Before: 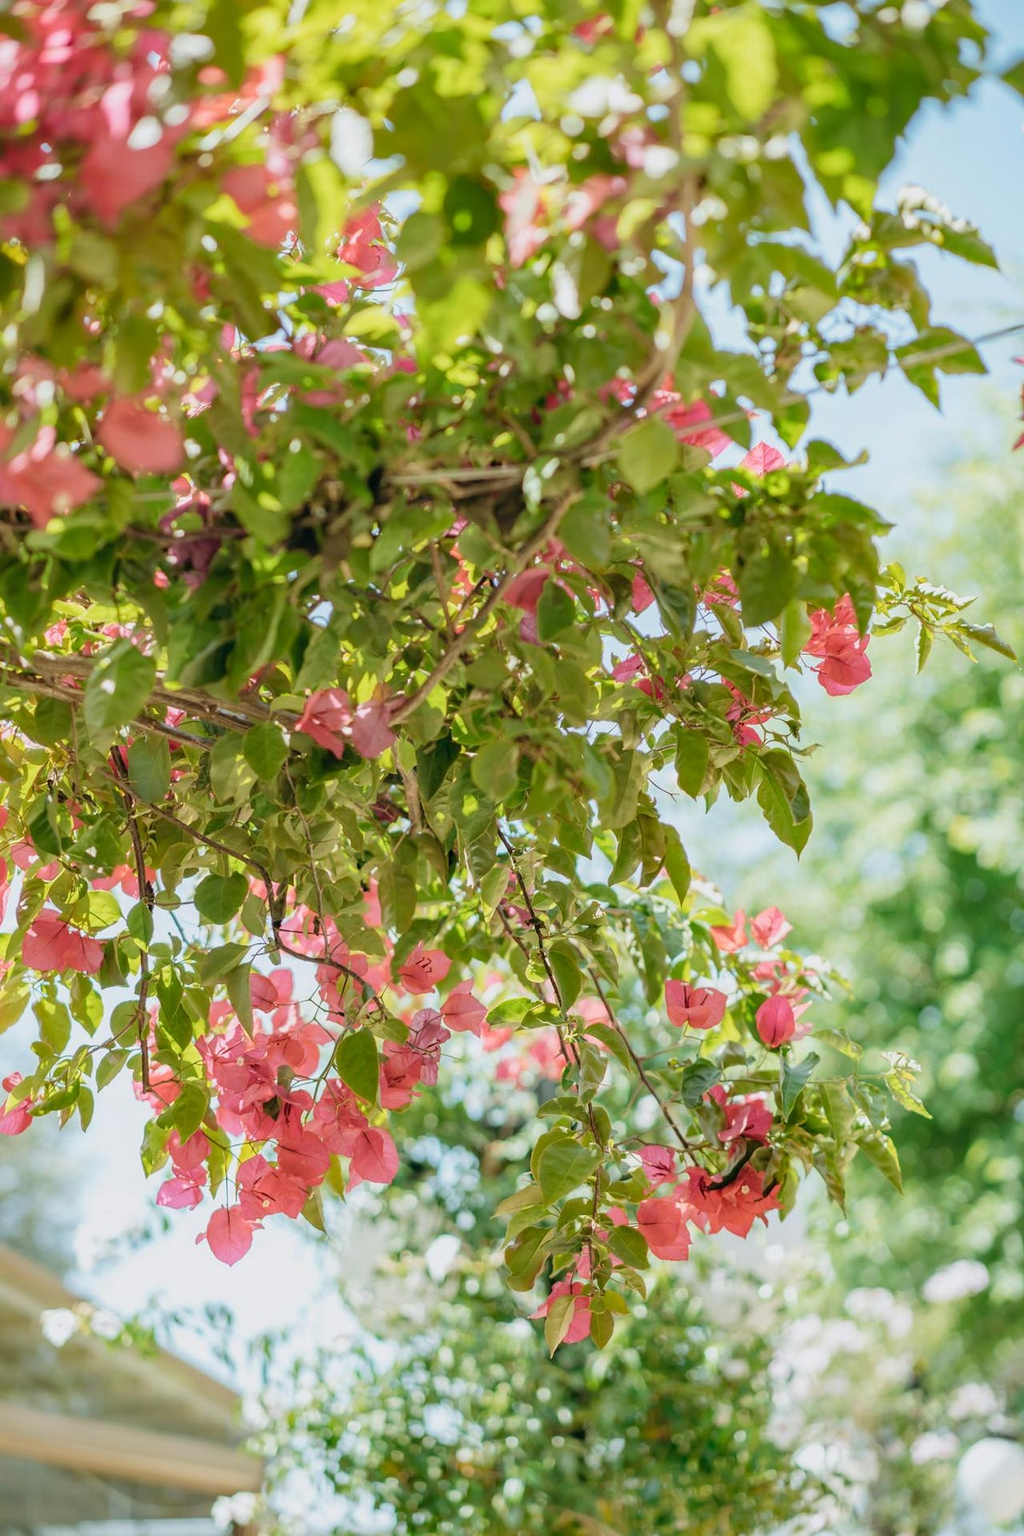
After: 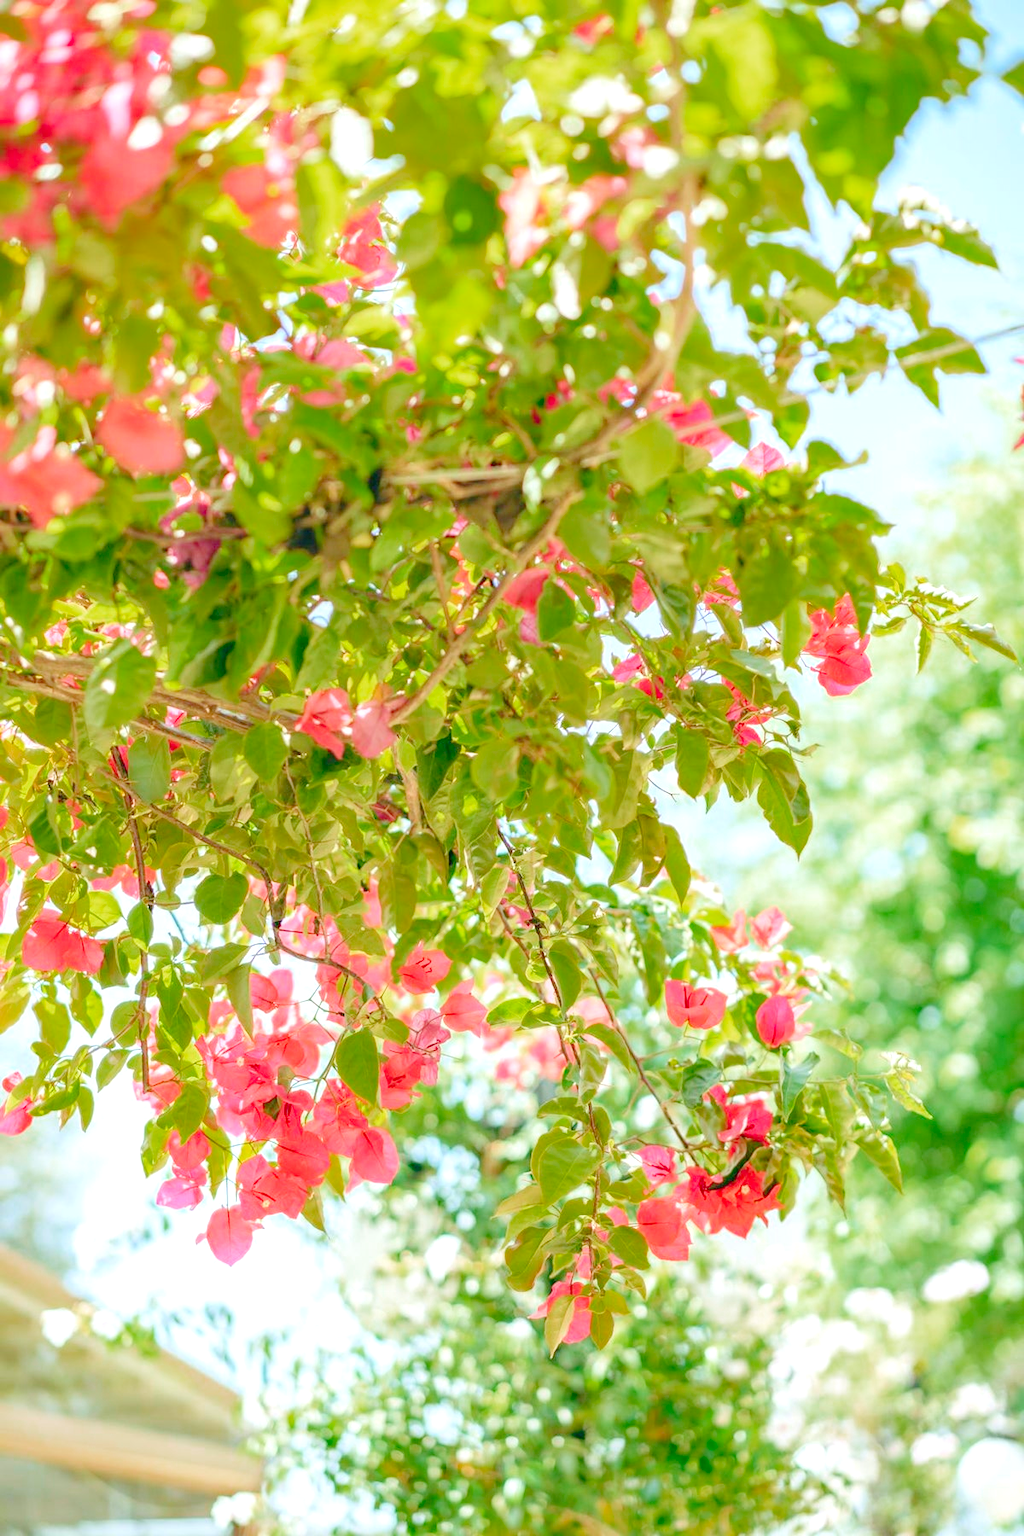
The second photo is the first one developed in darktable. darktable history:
color zones: curves: ch0 [(0, 0.444) (0.143, 0.442) (0.286, 0.441) (0.429, 0.441) (0.571, 0.441) (0.714, 0.441) (0.857, 0.442) (1, 0.444)]
levels: levels [0.008, 0.318, 0.836]
